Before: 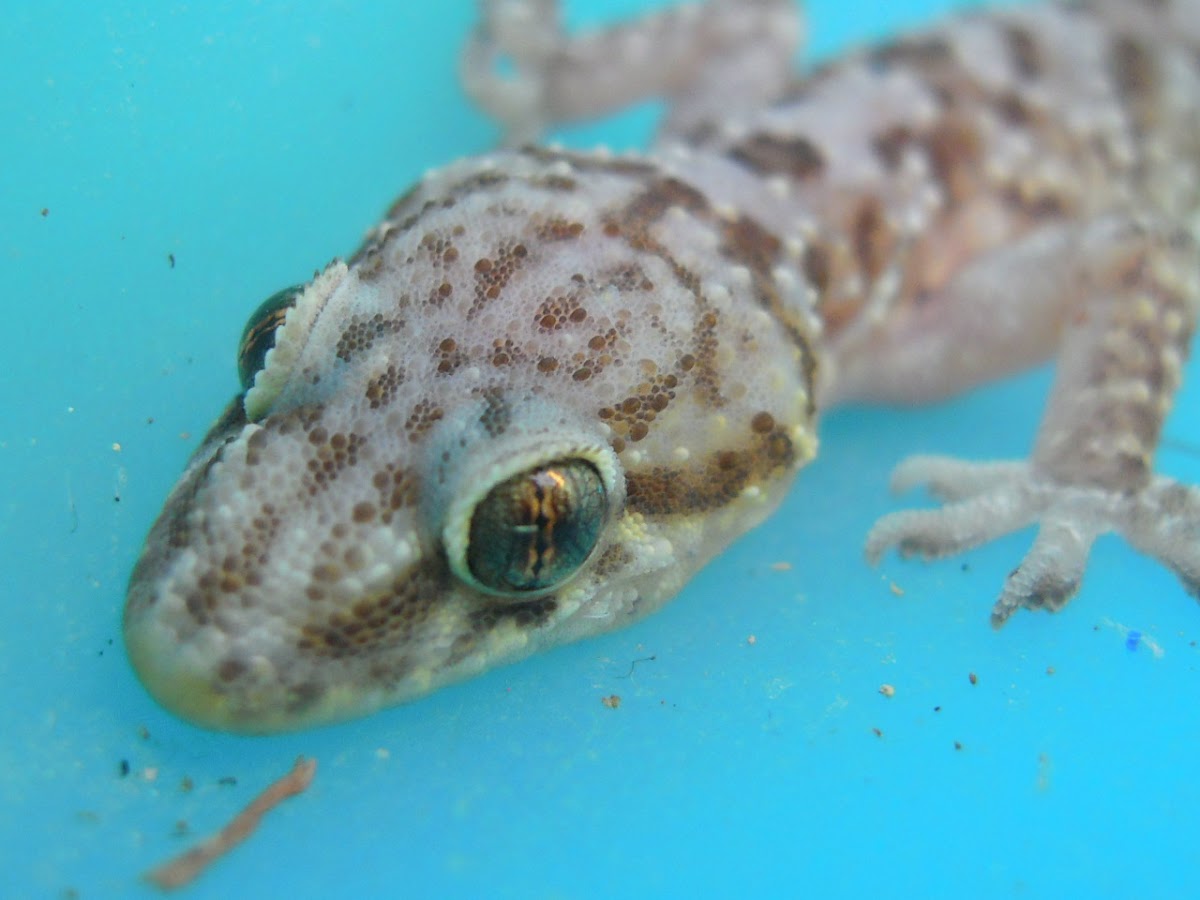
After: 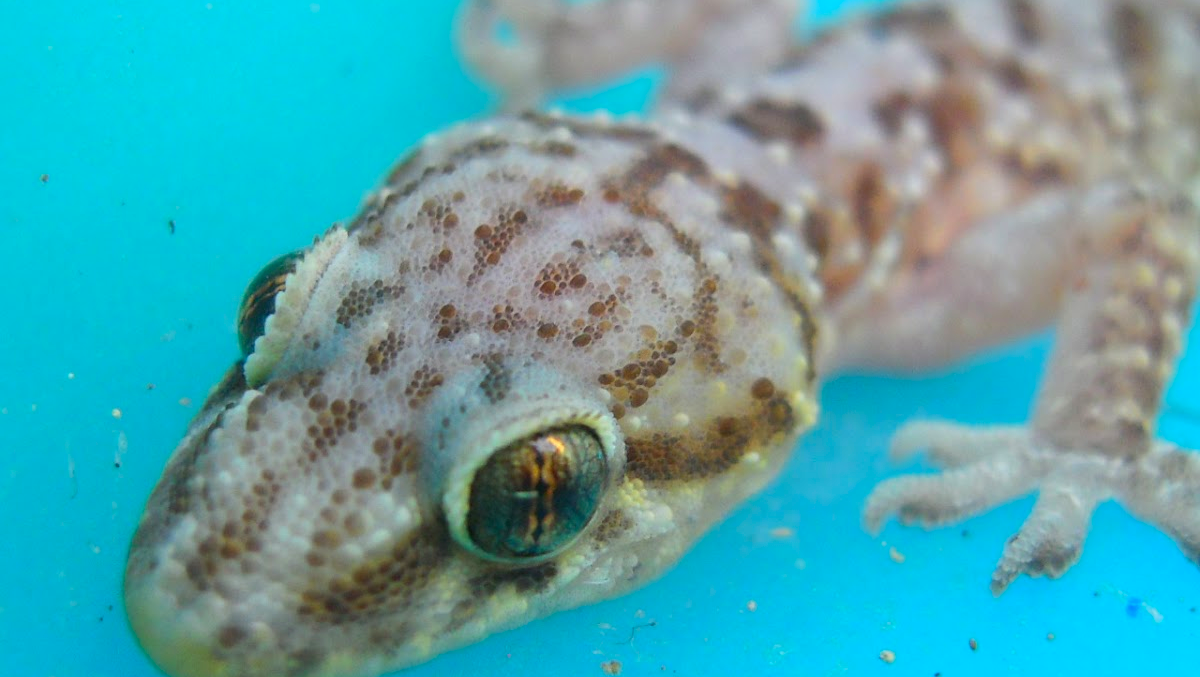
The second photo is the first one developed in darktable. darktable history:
contrast brightness saturation: contrast 0.088, saturation 0.27
crop: top 3.798%, bottom 20.954%
